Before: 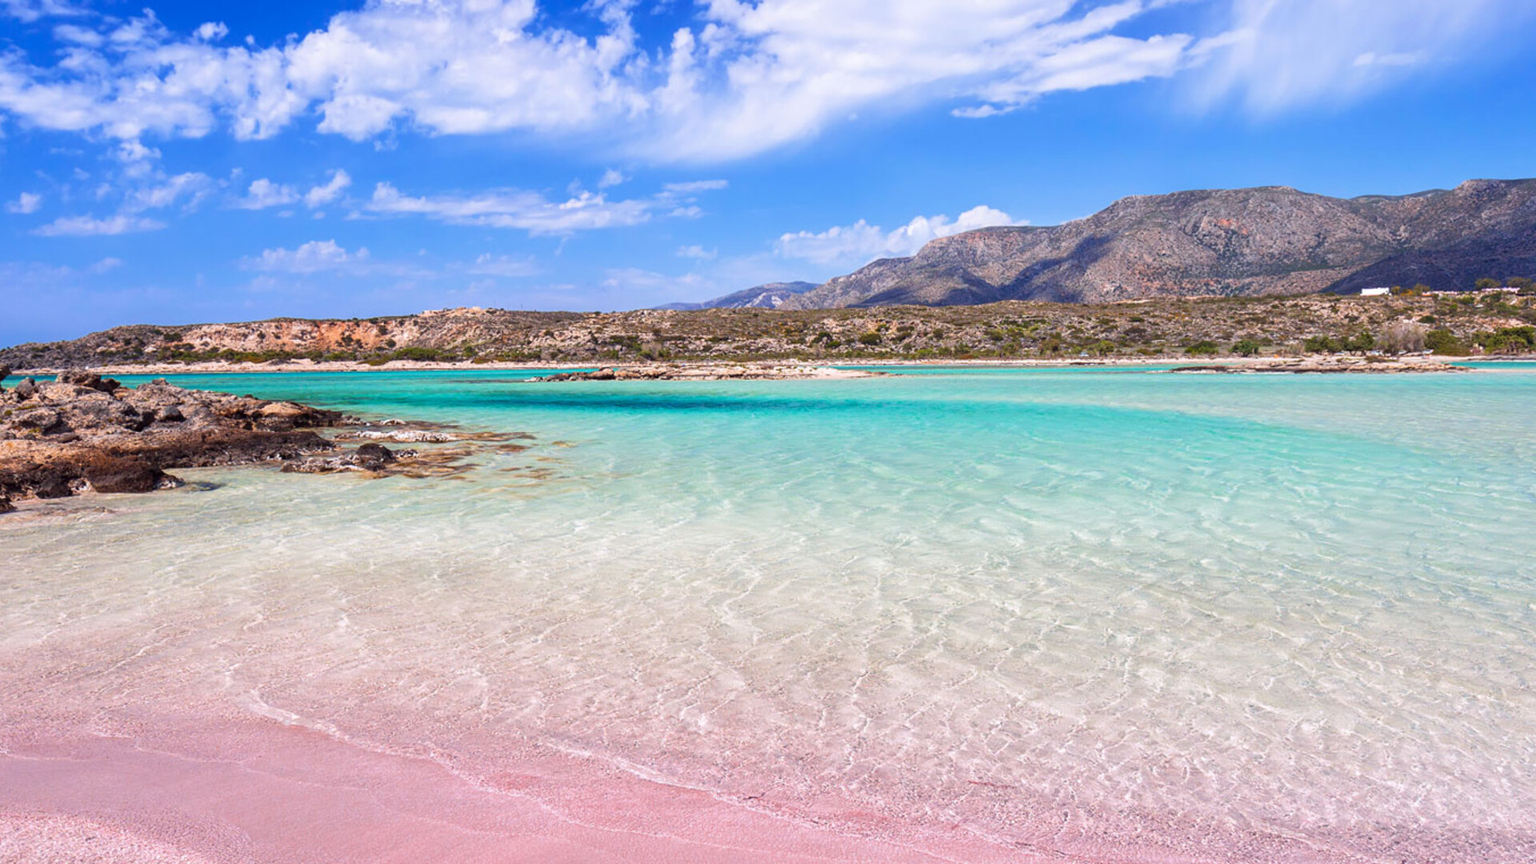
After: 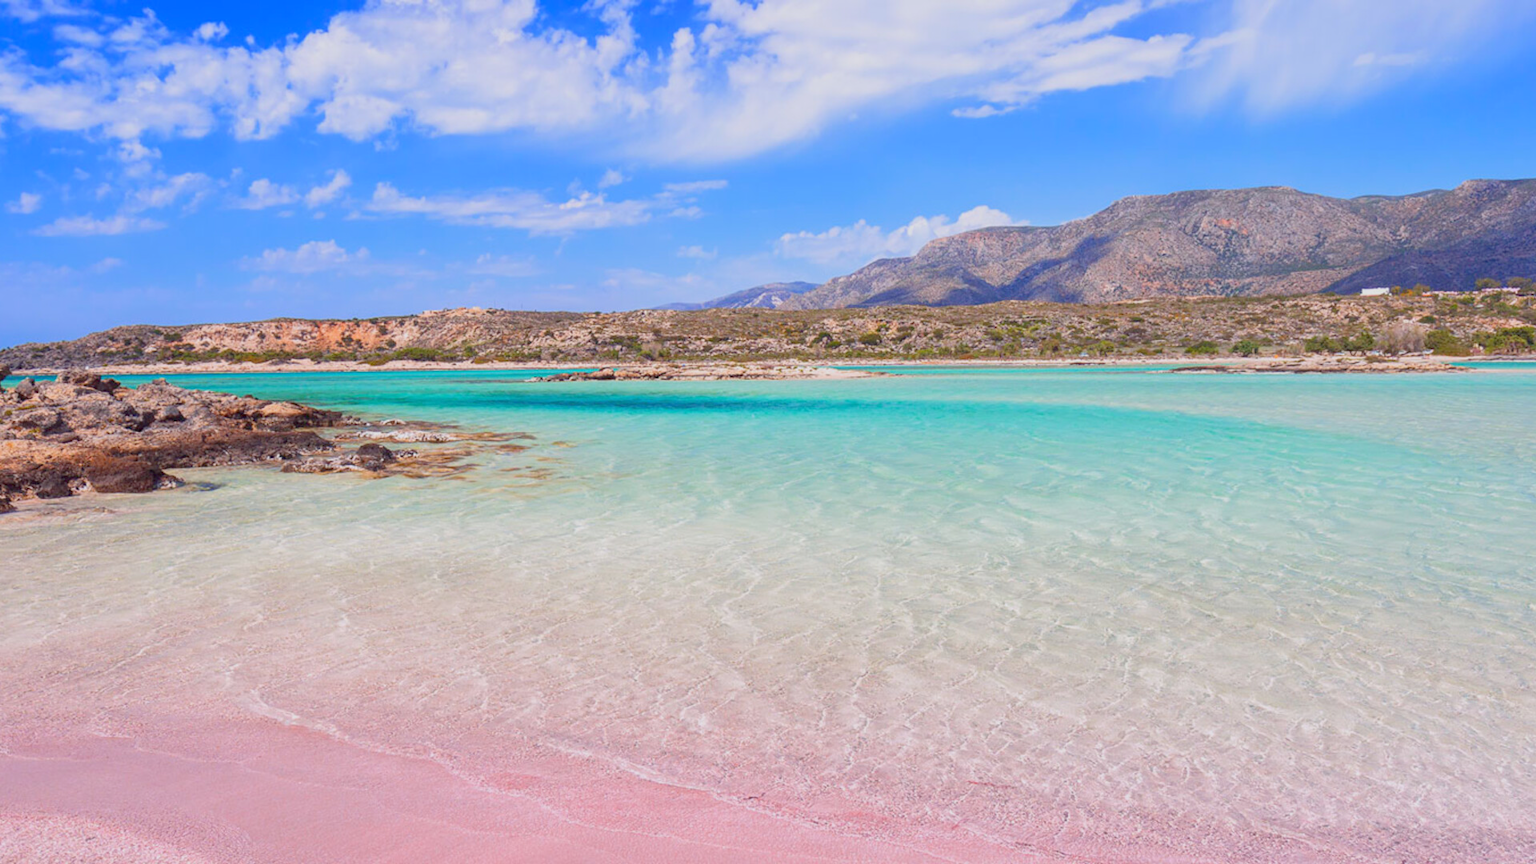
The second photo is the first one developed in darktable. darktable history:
color balance rgb: contrast -30%
exposure: black level correction 0, exposure 0.5 EV, compensate highlight preservation false
